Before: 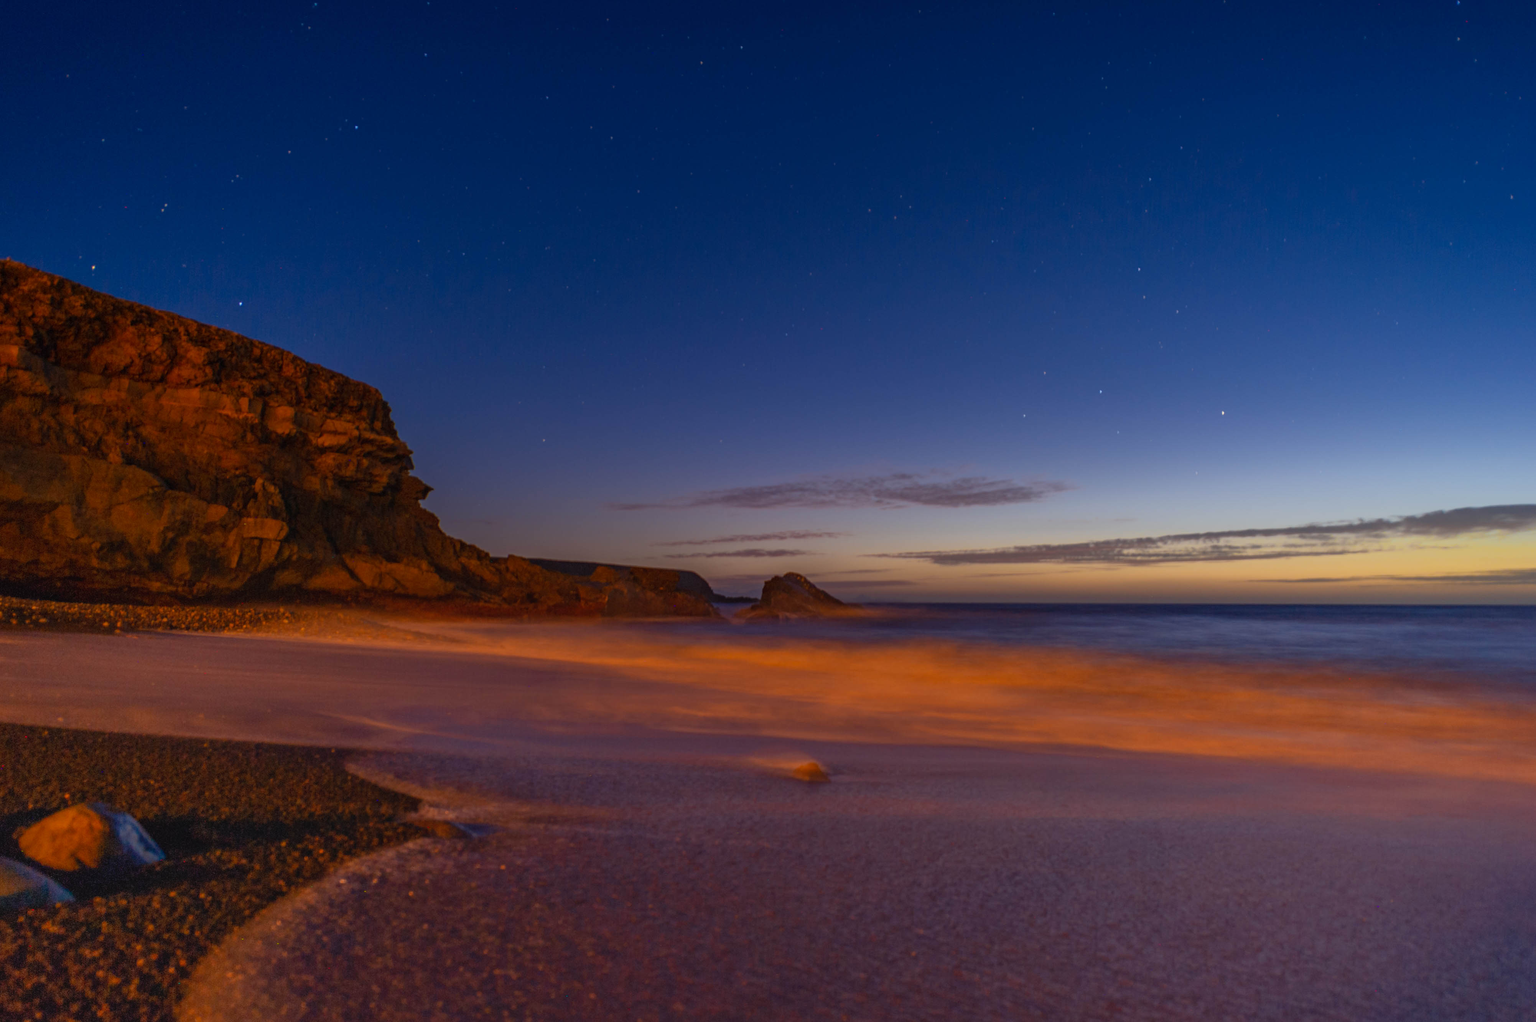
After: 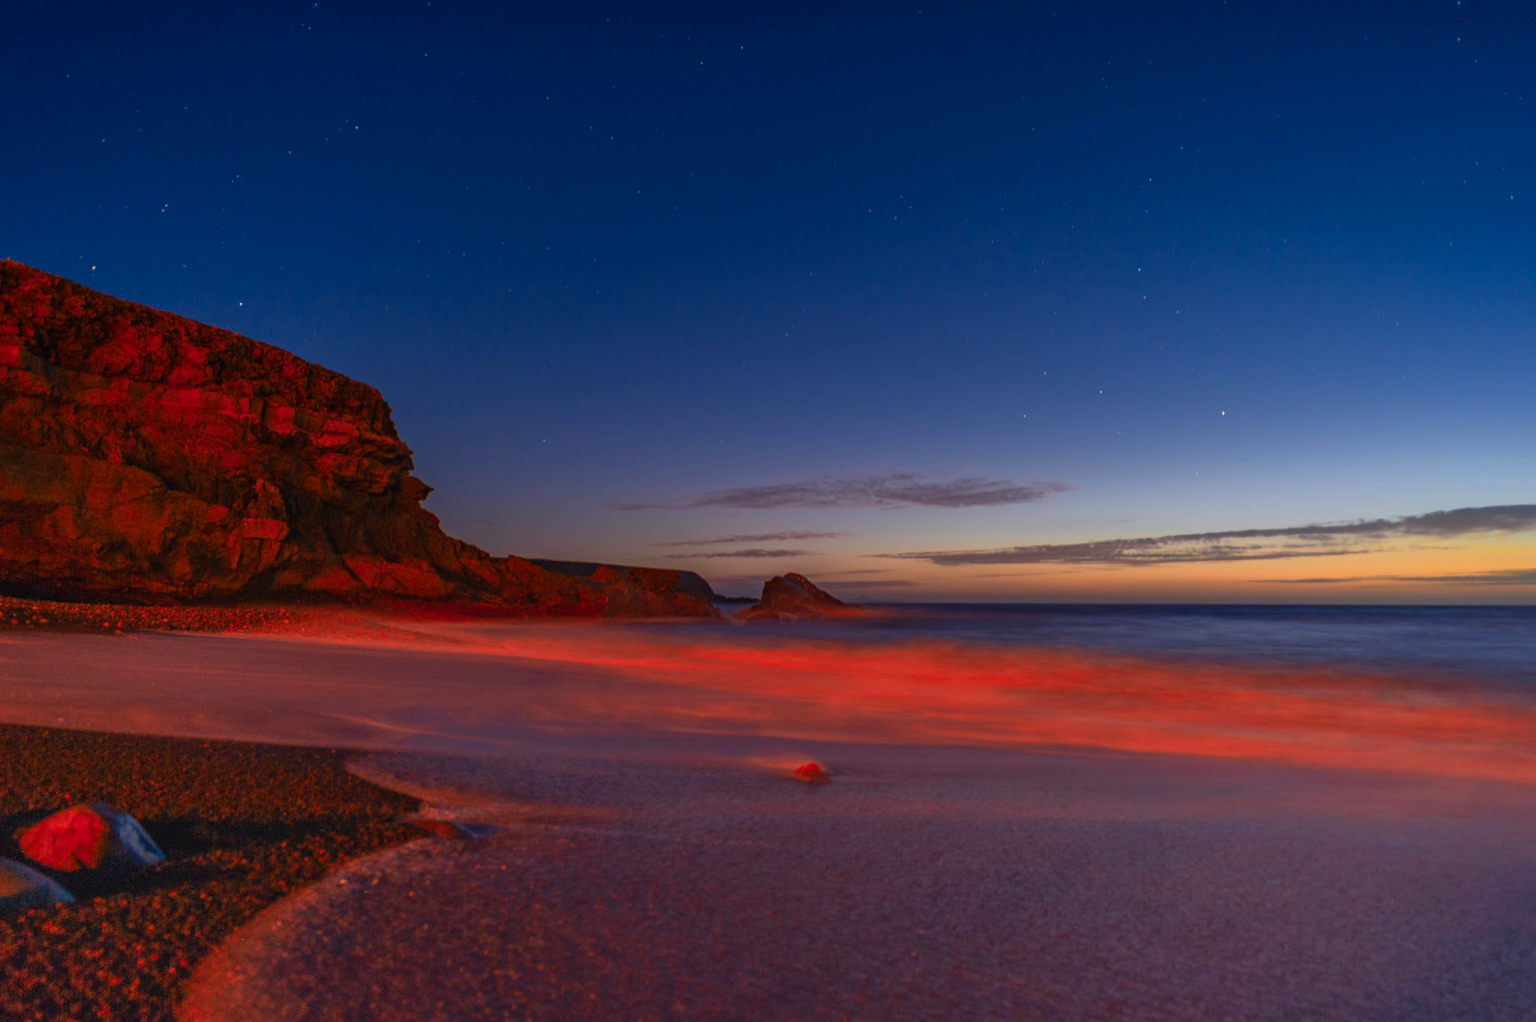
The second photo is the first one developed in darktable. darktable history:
color zones: curves: ch1 [(0.24, 0.634) (0.75, 0.5)]; ch2 [(0.253, 0.437) (0.745, 0.491)]
